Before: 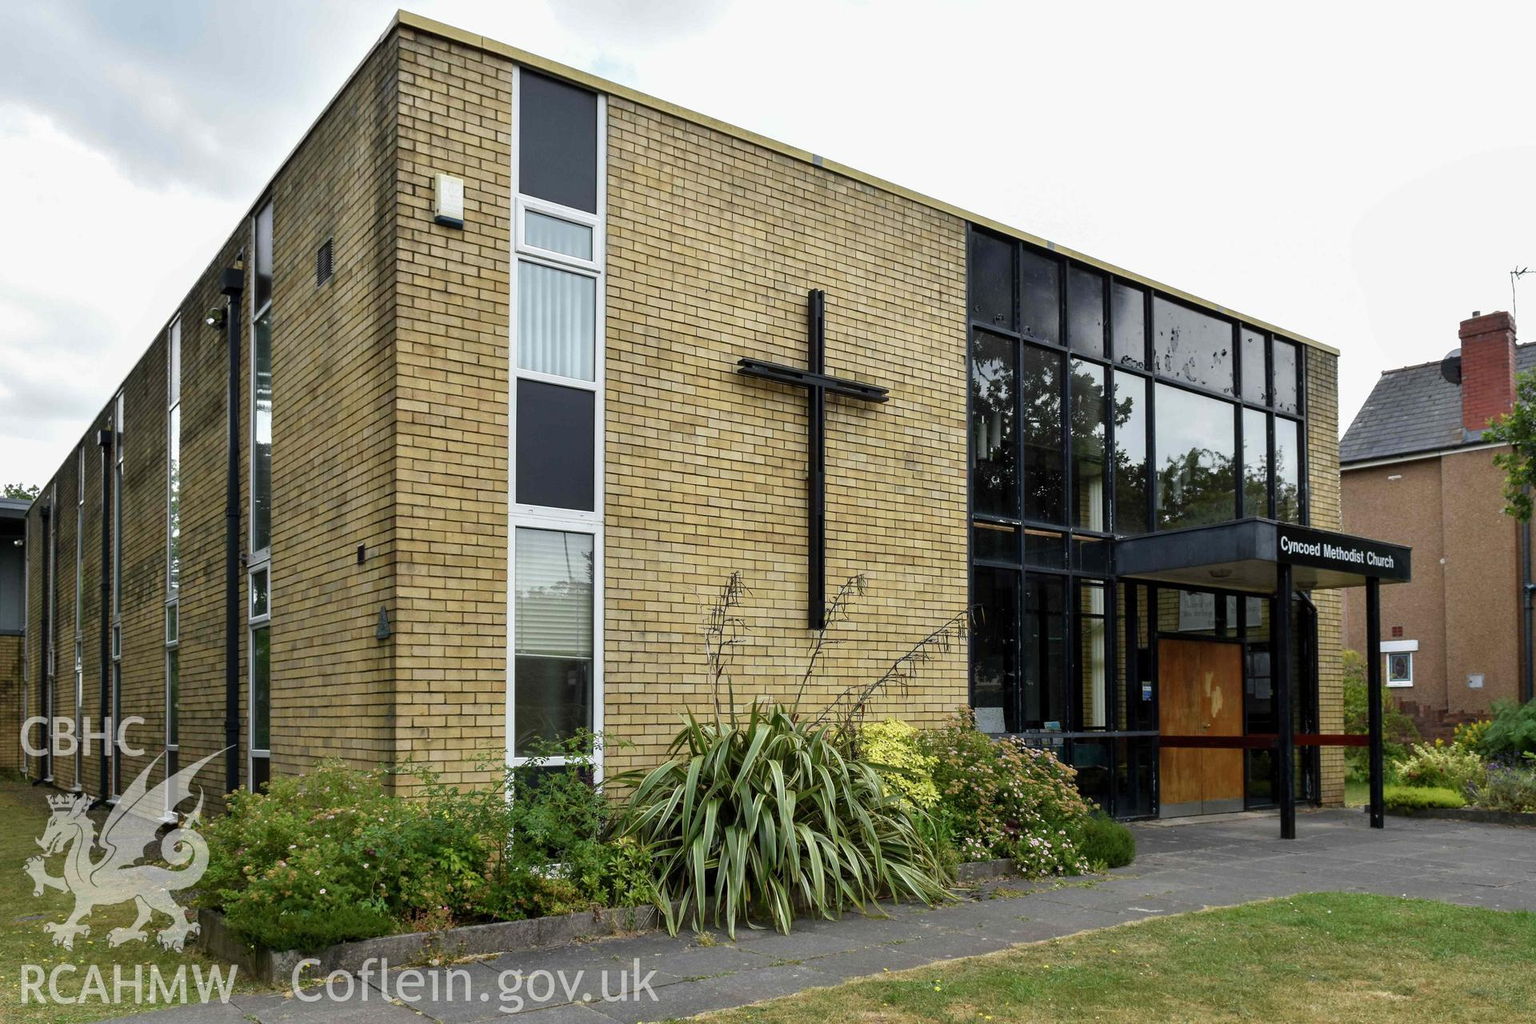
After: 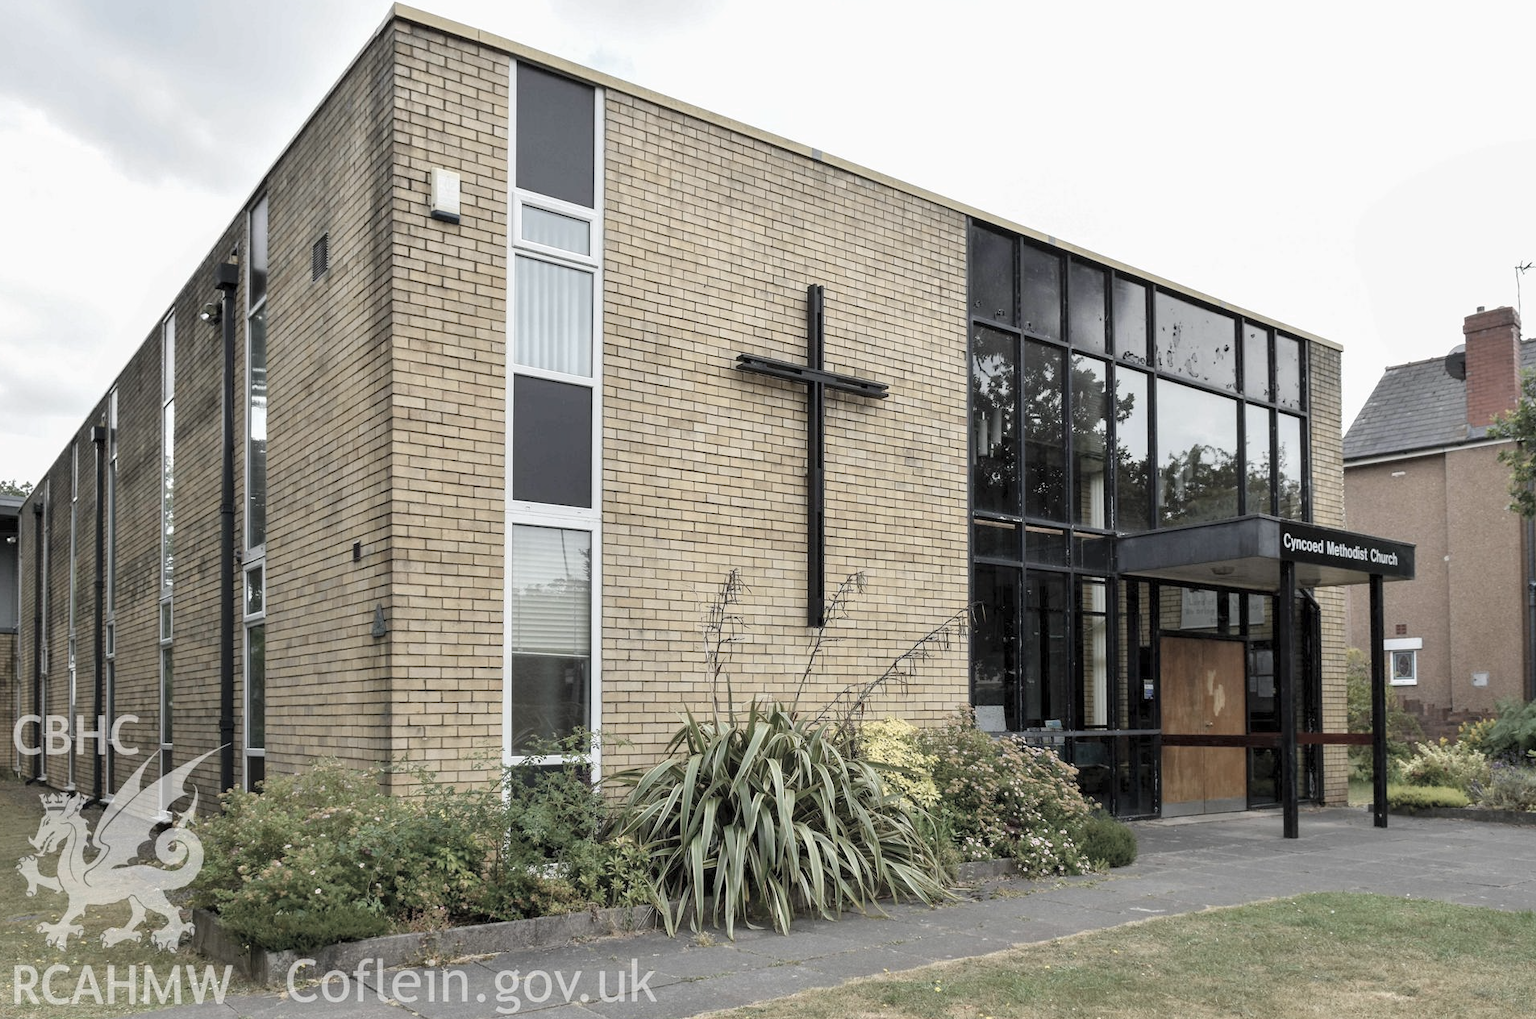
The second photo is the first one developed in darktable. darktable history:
contrast brightness saturation: brightness 0.182, saturation -0.496
crop: left 0.504%, top 0.705%, right 0.23%, bottom 0.426%
